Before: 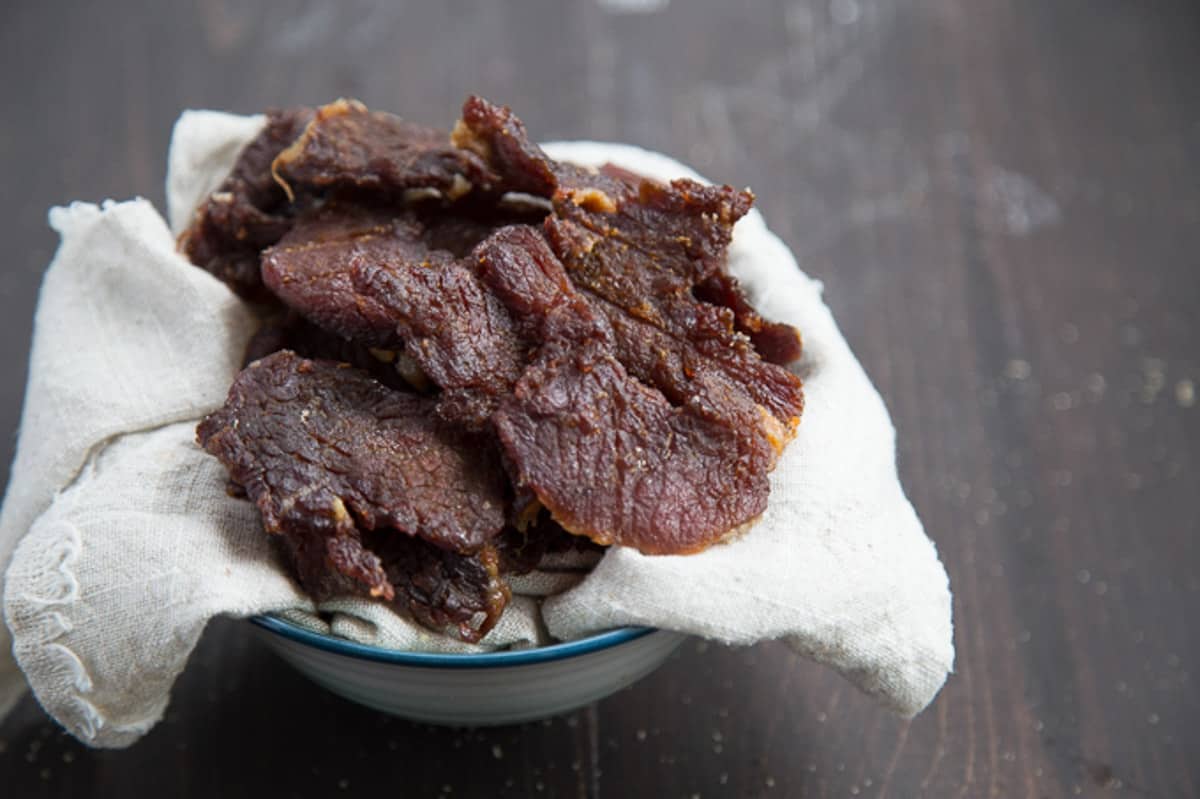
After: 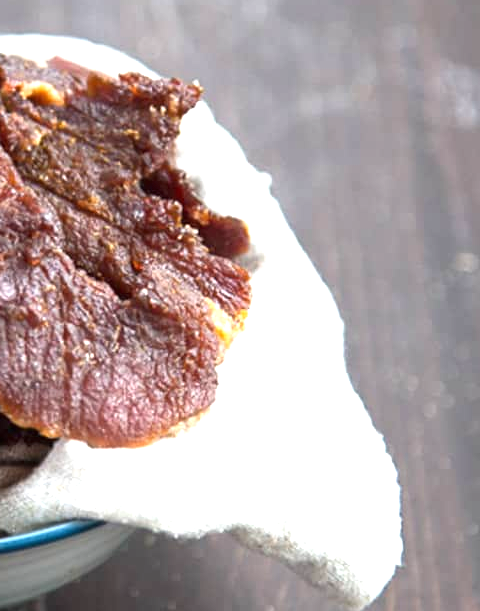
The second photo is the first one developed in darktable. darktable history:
crop: left 46.049%, top 13.476%, right 13.92%, bottom 9.931%
exposure: black level correction 0, exposure 1.099 EV, compensate highlight preservation false
